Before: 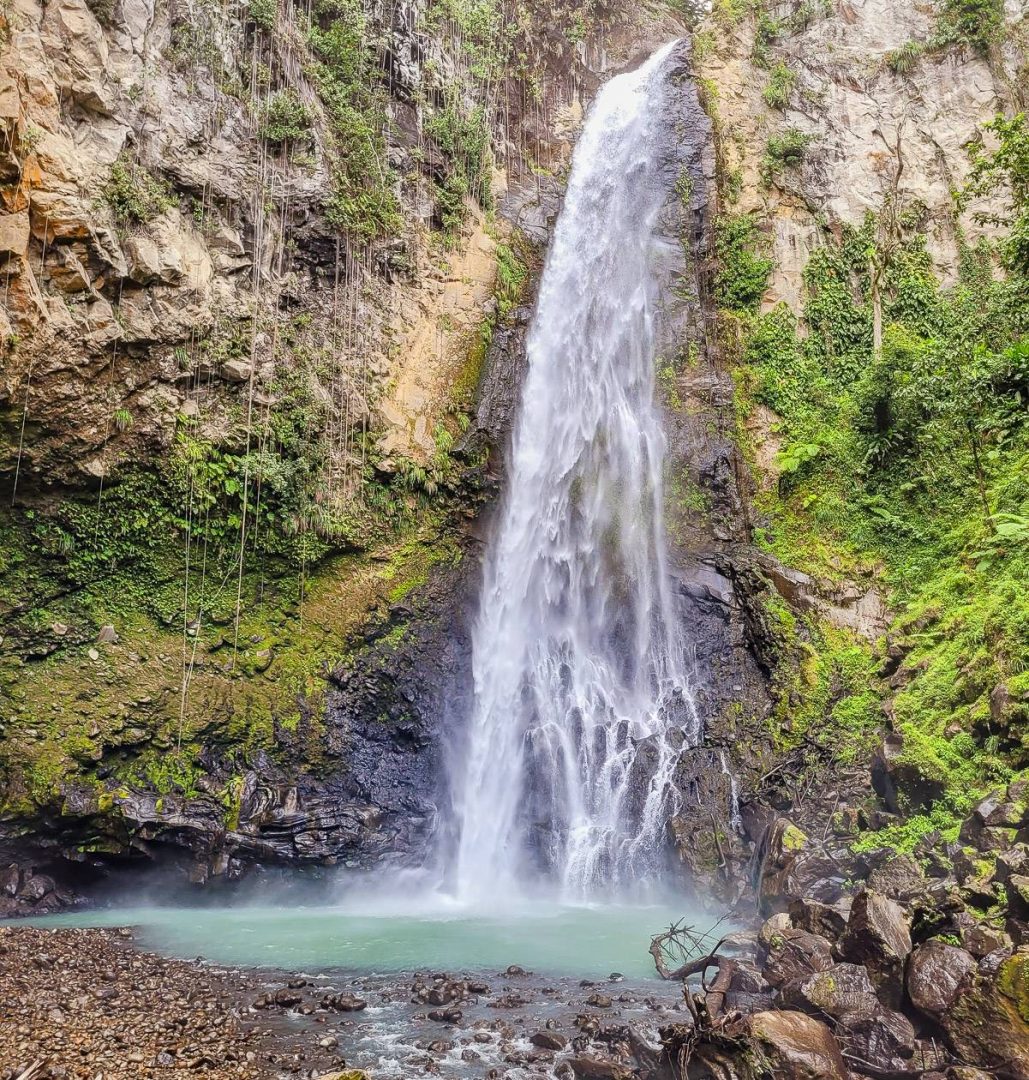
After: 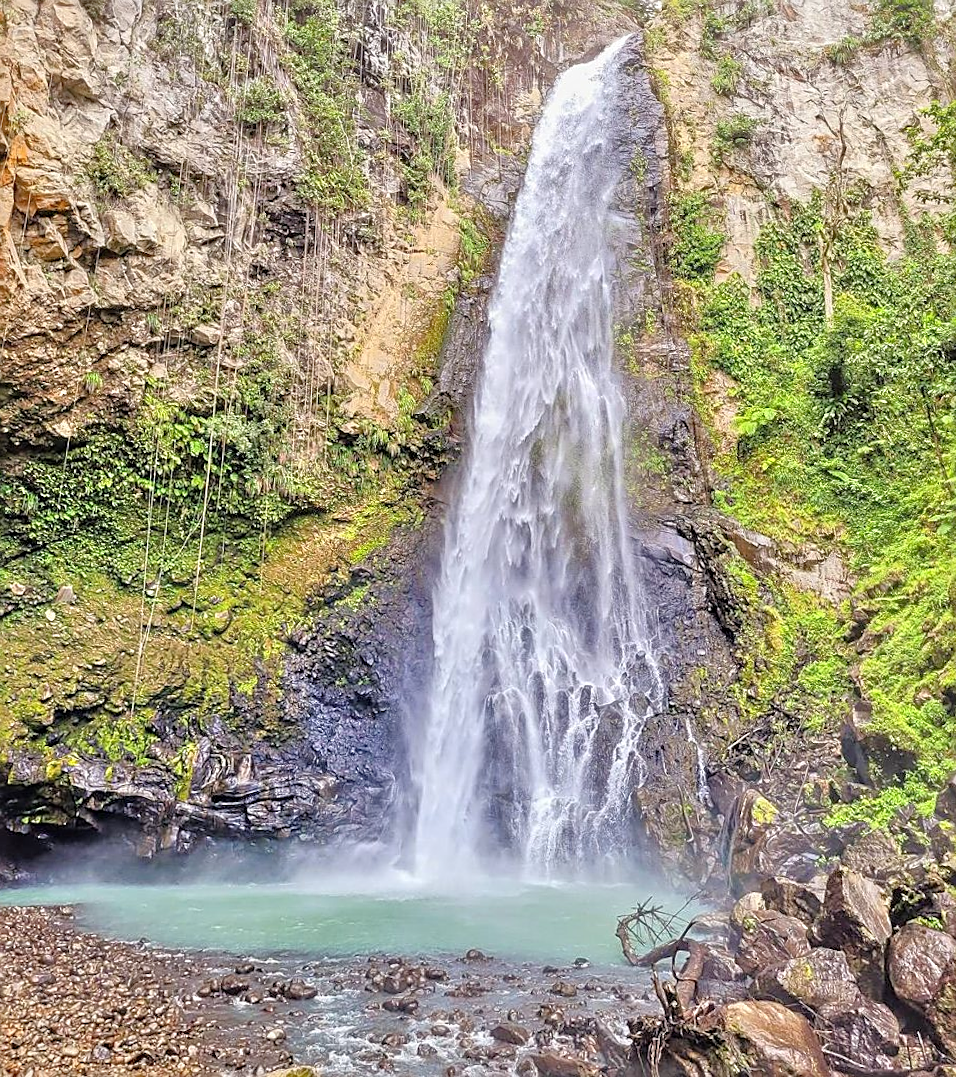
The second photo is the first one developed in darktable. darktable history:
sharpen: on, module defaults
rotate and perspective: rotation 0.215°, lens shift (vertical) -0.139, crop left 0.069, crop right 0.939, crop top 0.002, crop bottom 0.996
tone equalizer: -7 EV 0.15 EV, -6 EV 0.6 EV, -5 EV 1.15 EV, -4 EV 1.33 EV, -3 EV 1.15 EV, -2 EV 0.6 EV, -1 EV 0.15 EV, mask exposure compensation -0.5 EV
